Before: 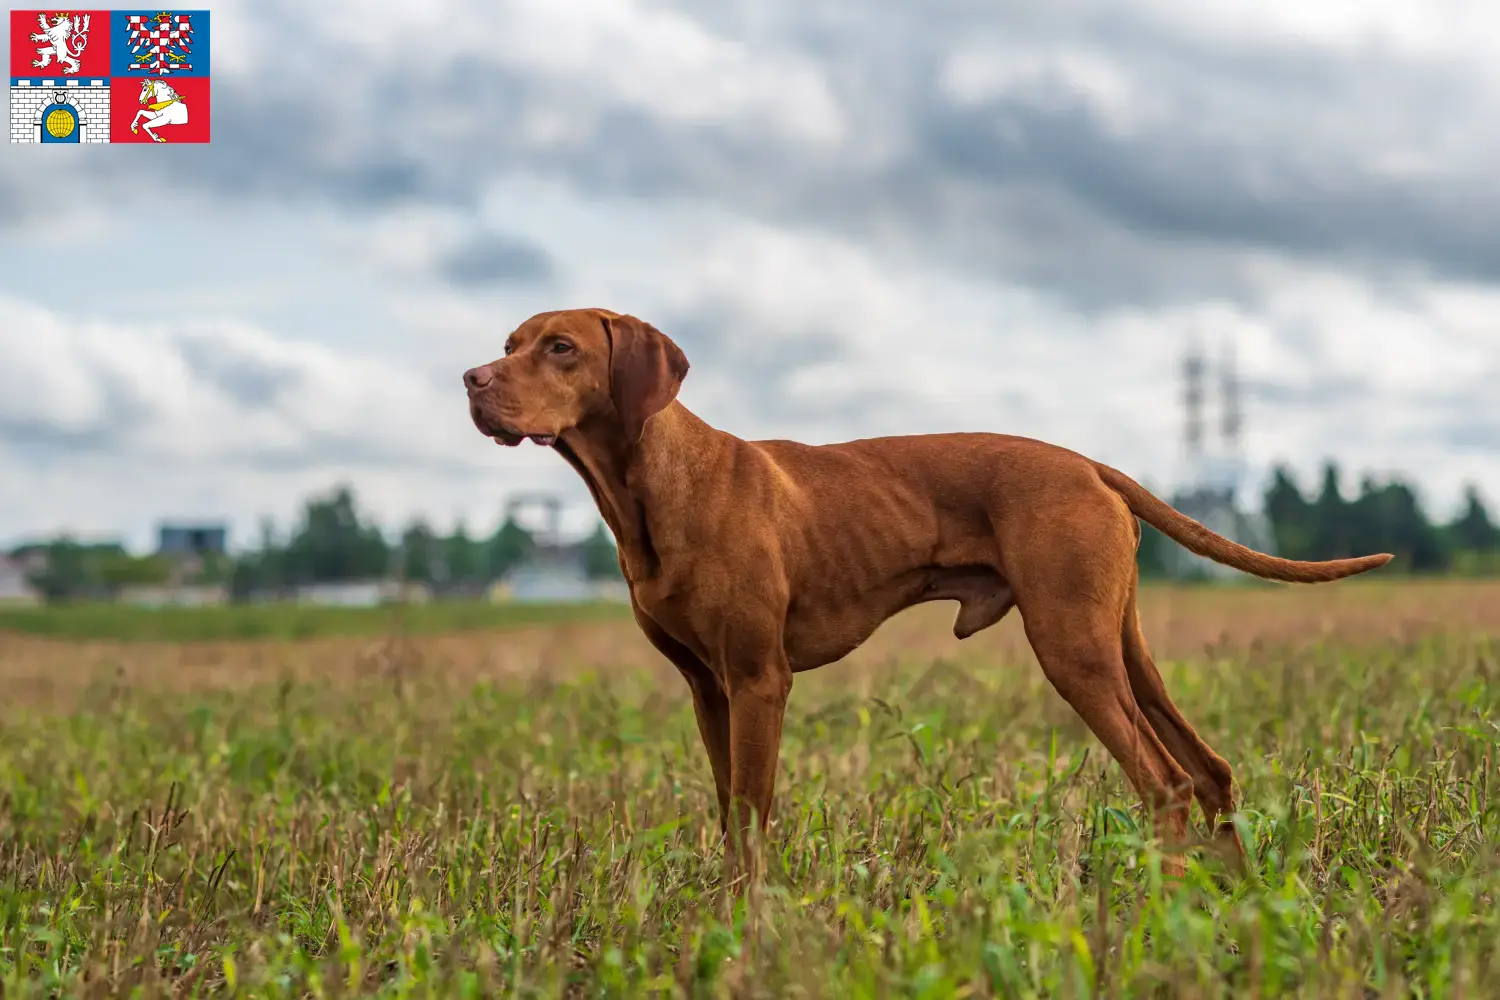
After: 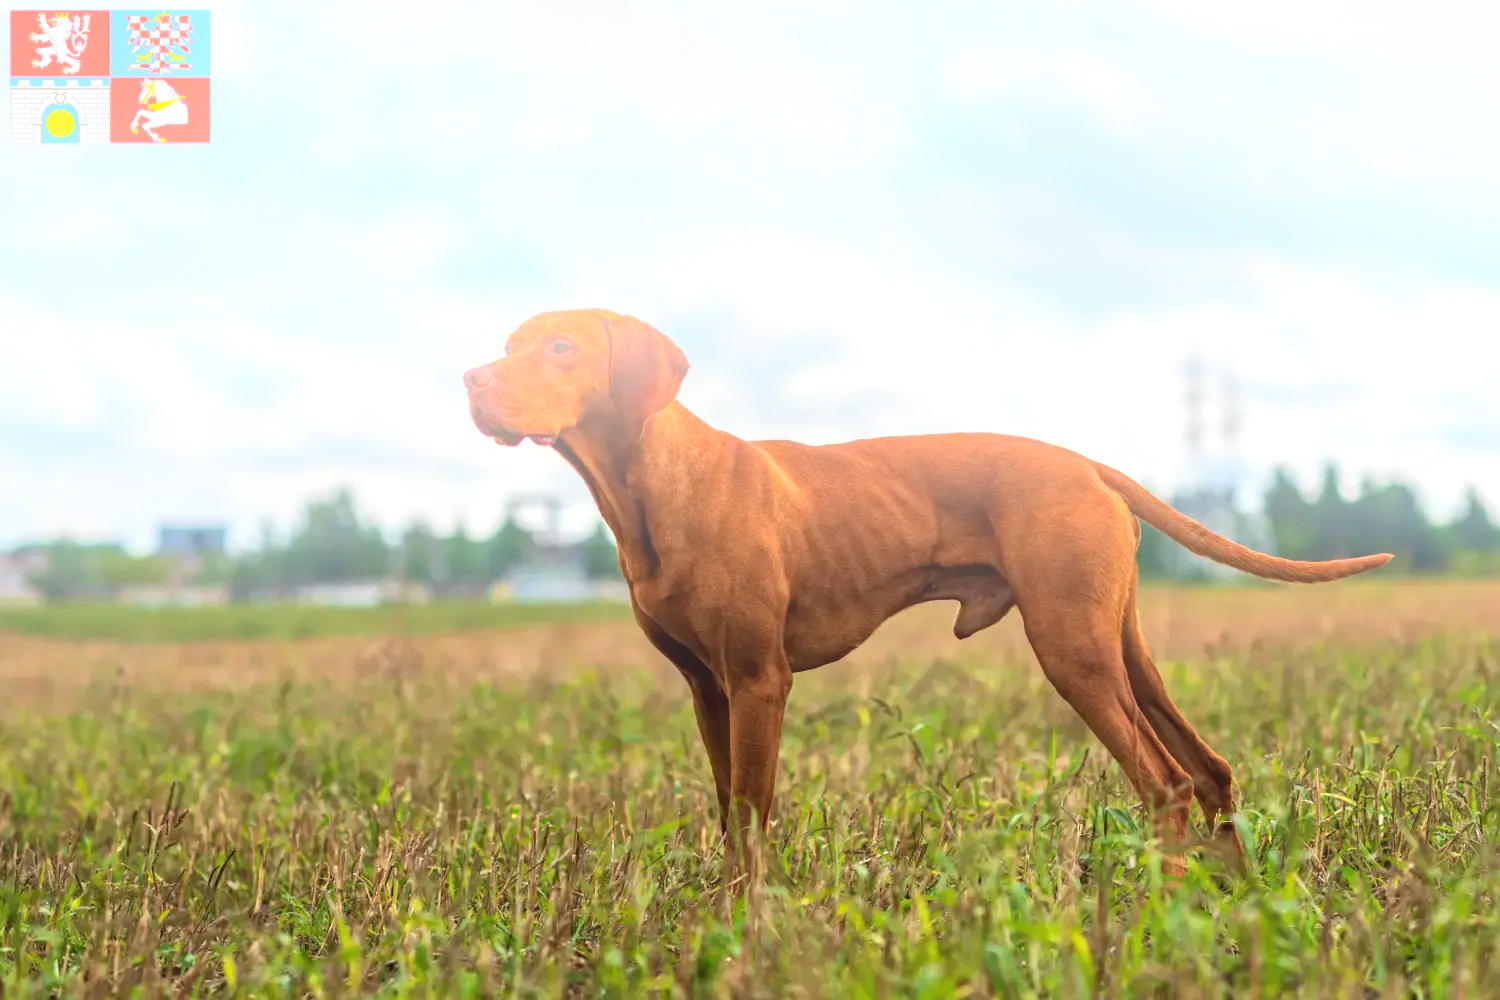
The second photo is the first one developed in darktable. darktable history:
exposure: black level correction 0, exposure 0.5 EV, compensate exposure bias true, compensate highlight preservation false
bloom: size 38%, threshold 95%, strength 30%
